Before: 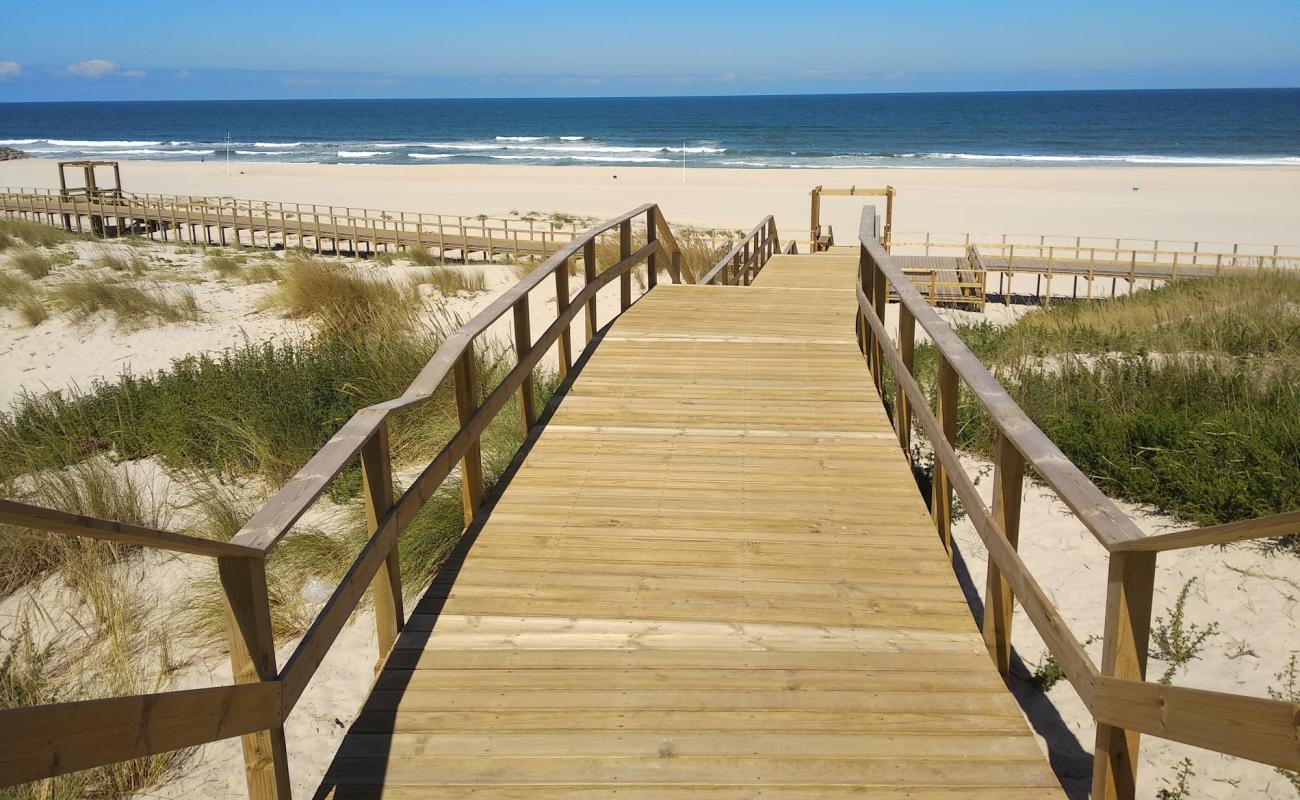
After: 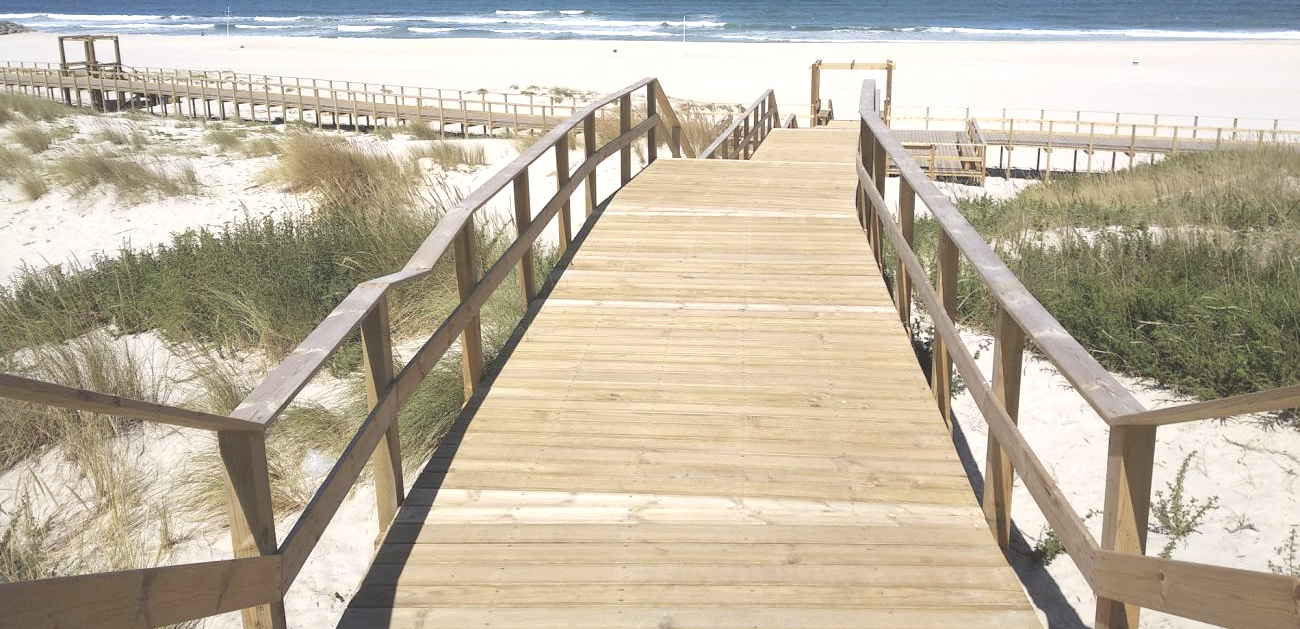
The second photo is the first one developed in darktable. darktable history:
crop and rotate: top 15.845%, bottom 5.446%
exposure: black level correction 0, exposure 1.106 EV, compensate highlight preservation false
contrast brightness saturation: contrast -0.259, saturation -0.421
color calibration: illuminant as shot in camera, x 0.358, y 0.373, temperature 4628.91 K
tone equalizer: edges refinement/feathering 500, mask exposure compensation -1.57 EV, preserve details guided filter
